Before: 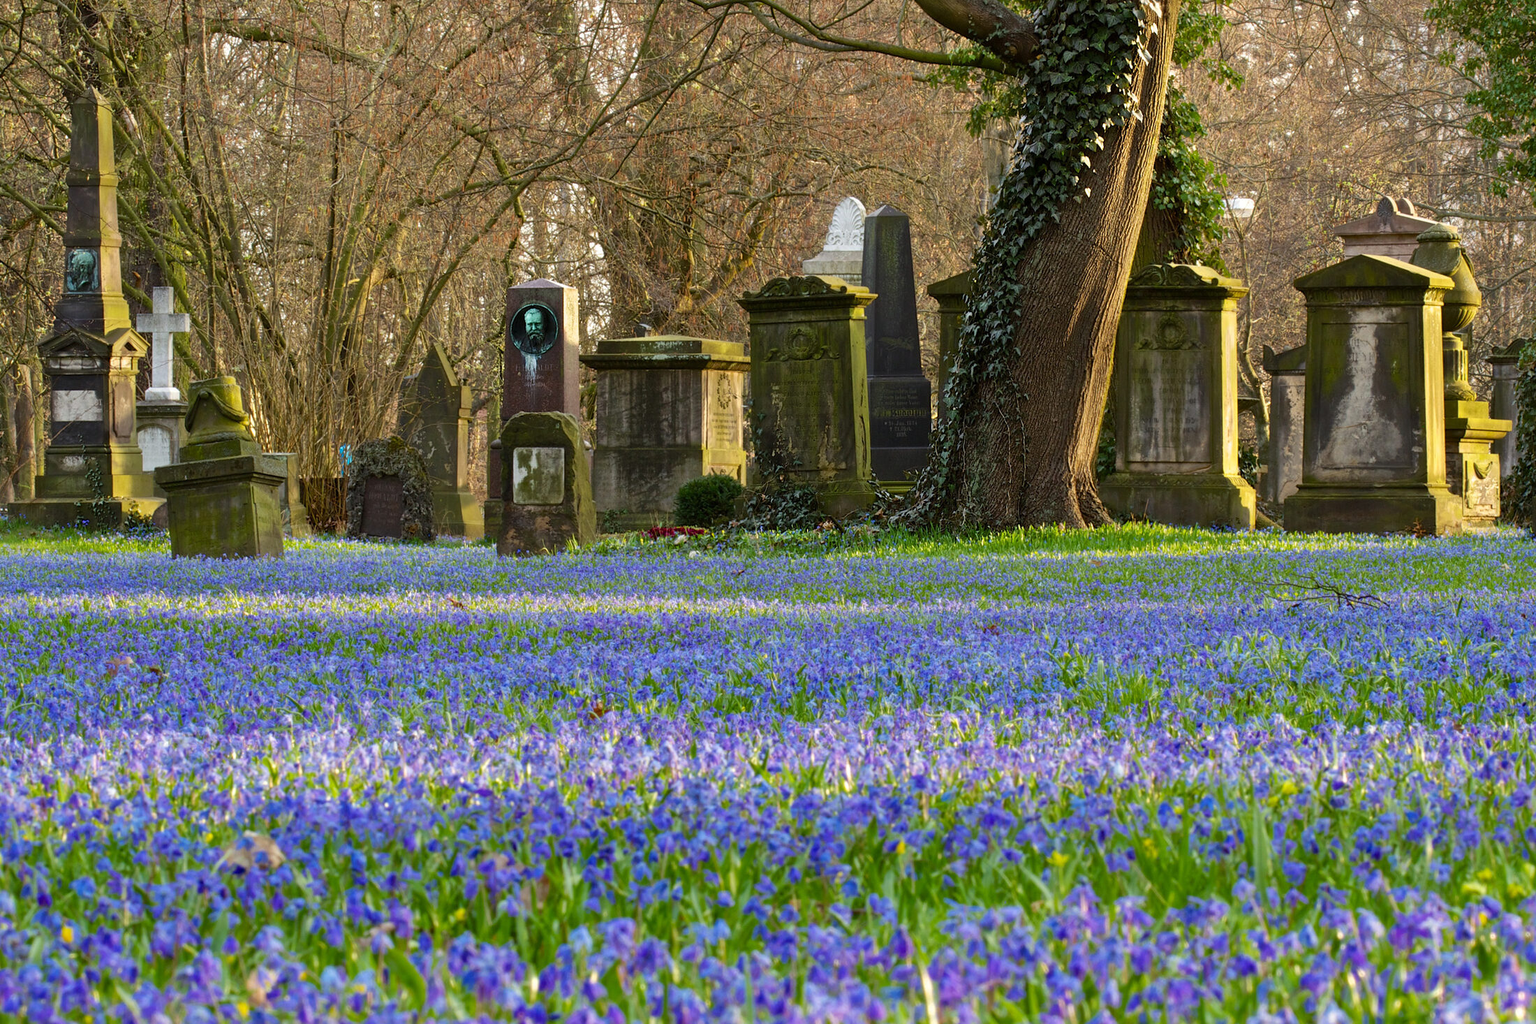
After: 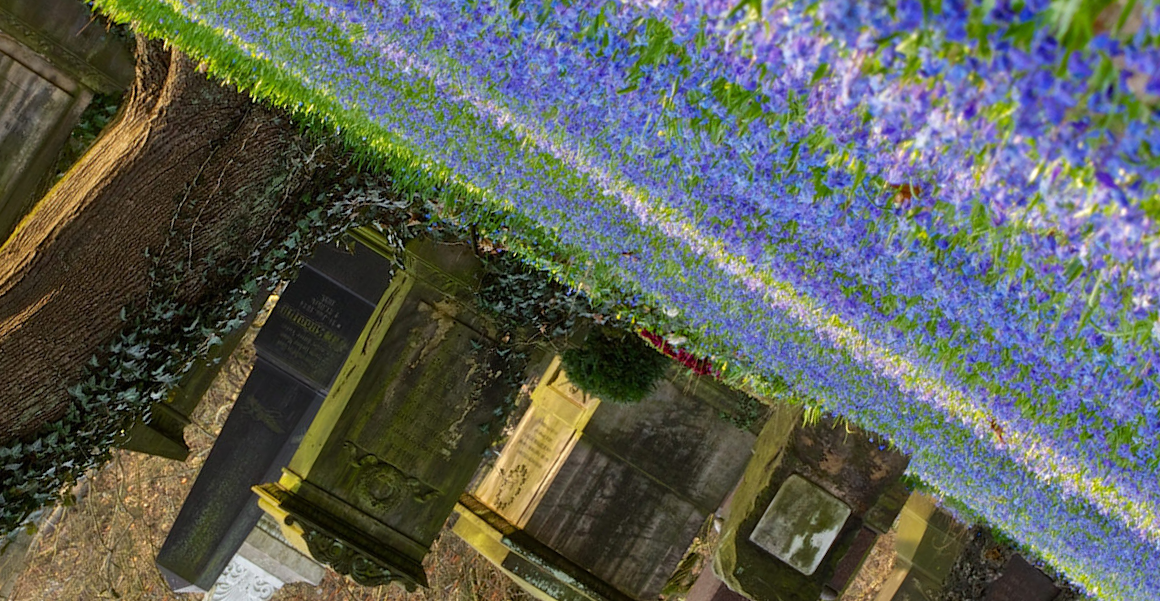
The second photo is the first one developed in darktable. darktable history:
crop and rotate: angle 148.19°, left 9.106%, top 15.682%, right 4.376%, bottom 16.996%
